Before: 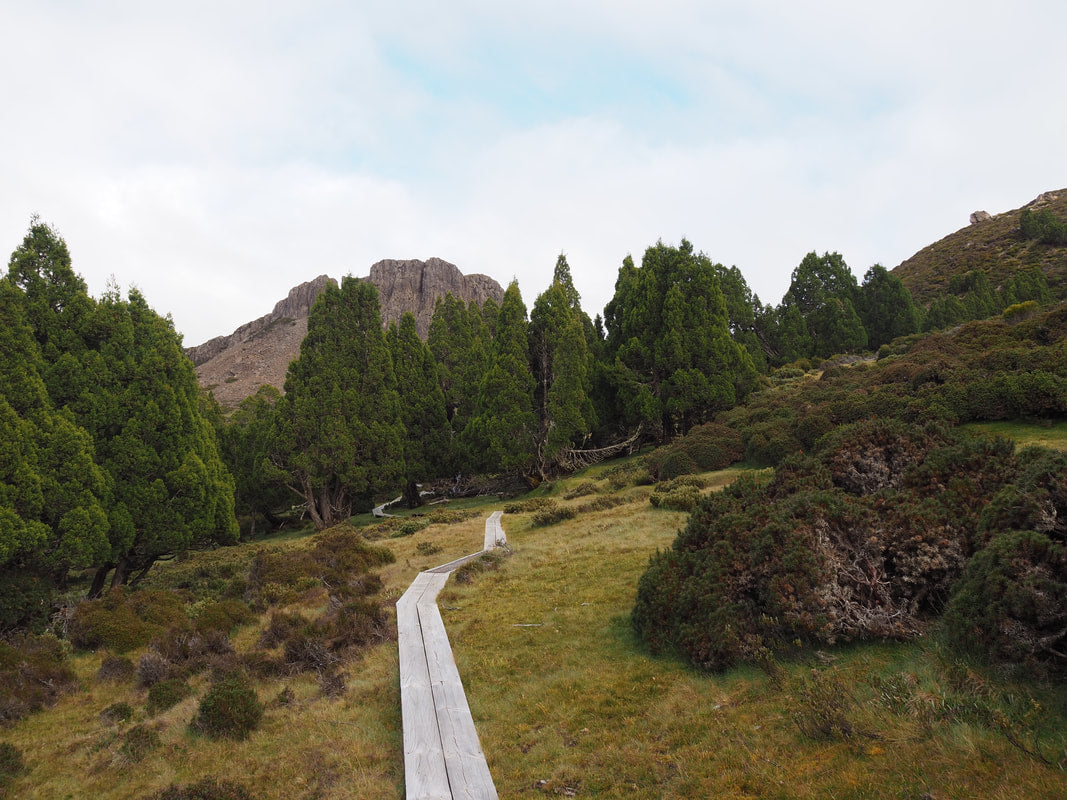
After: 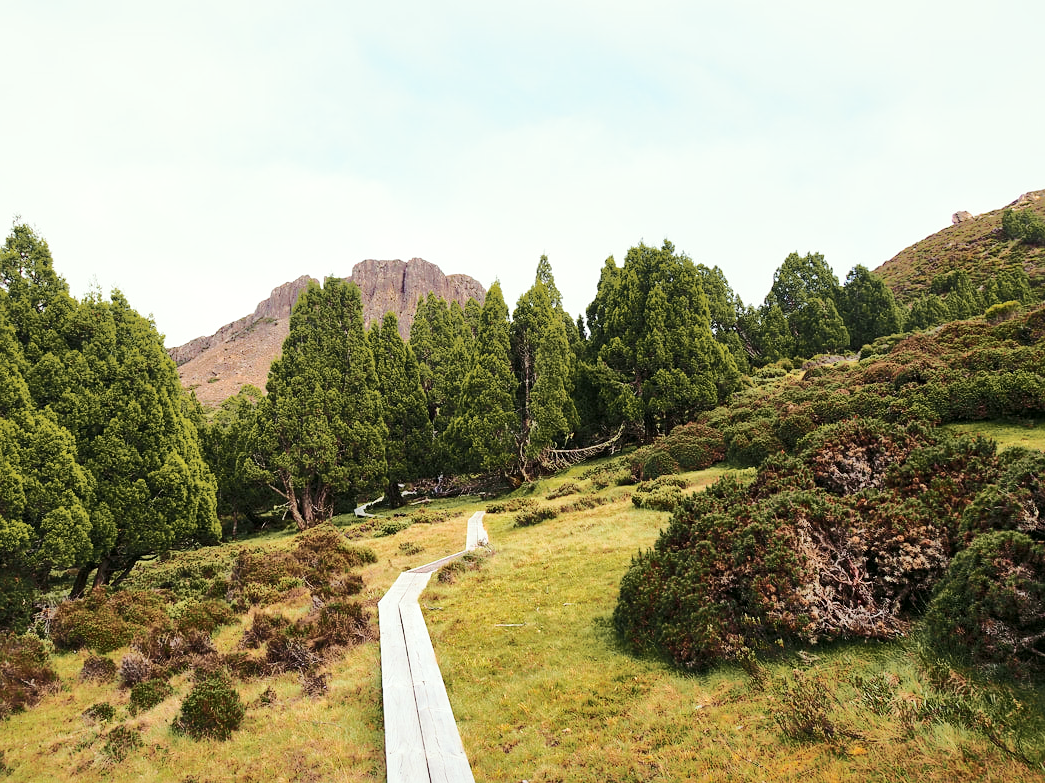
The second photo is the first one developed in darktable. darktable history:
tone equalizer: on, module defaults
sharpen: amount 0.2
local contrast: mode bilateral grid, contrast 20, coarseness 50, detail 132%, midtone range 0.2
velvia: on, module defaults
crop: left 1.743%, right 0.268%, bottom 2.011%
base curve: curves: ch0 [(0, 0) (0.028, 0.03) (0.121, 0.232) (0.46, 0.748) (0.859, 0.968) (1, 1)], preserve colors none
shadows and highlights: on, module defaults
tone curve: curves: ch0 [(0, 0) (0.21, 0.21) (0.43, 0.586) (0.65, 0.793) (1, 1)]; ch1 [(0, 0) (0.382, 0.447) (0.492, 0.484) (0.544, 0.547) (0.583, 0.578) (0.599, 0.595) (0.67, 0.673) (1, 1)]; ch2 [(0, 0) (0.411, 0.382) (0.492, 0.5) (0.531, 0.534) (0.56, 0.573) (0.599, 0.602) (0.696, 0.693) (1, 1)], color space Lab, independent channels, preserve colors none
